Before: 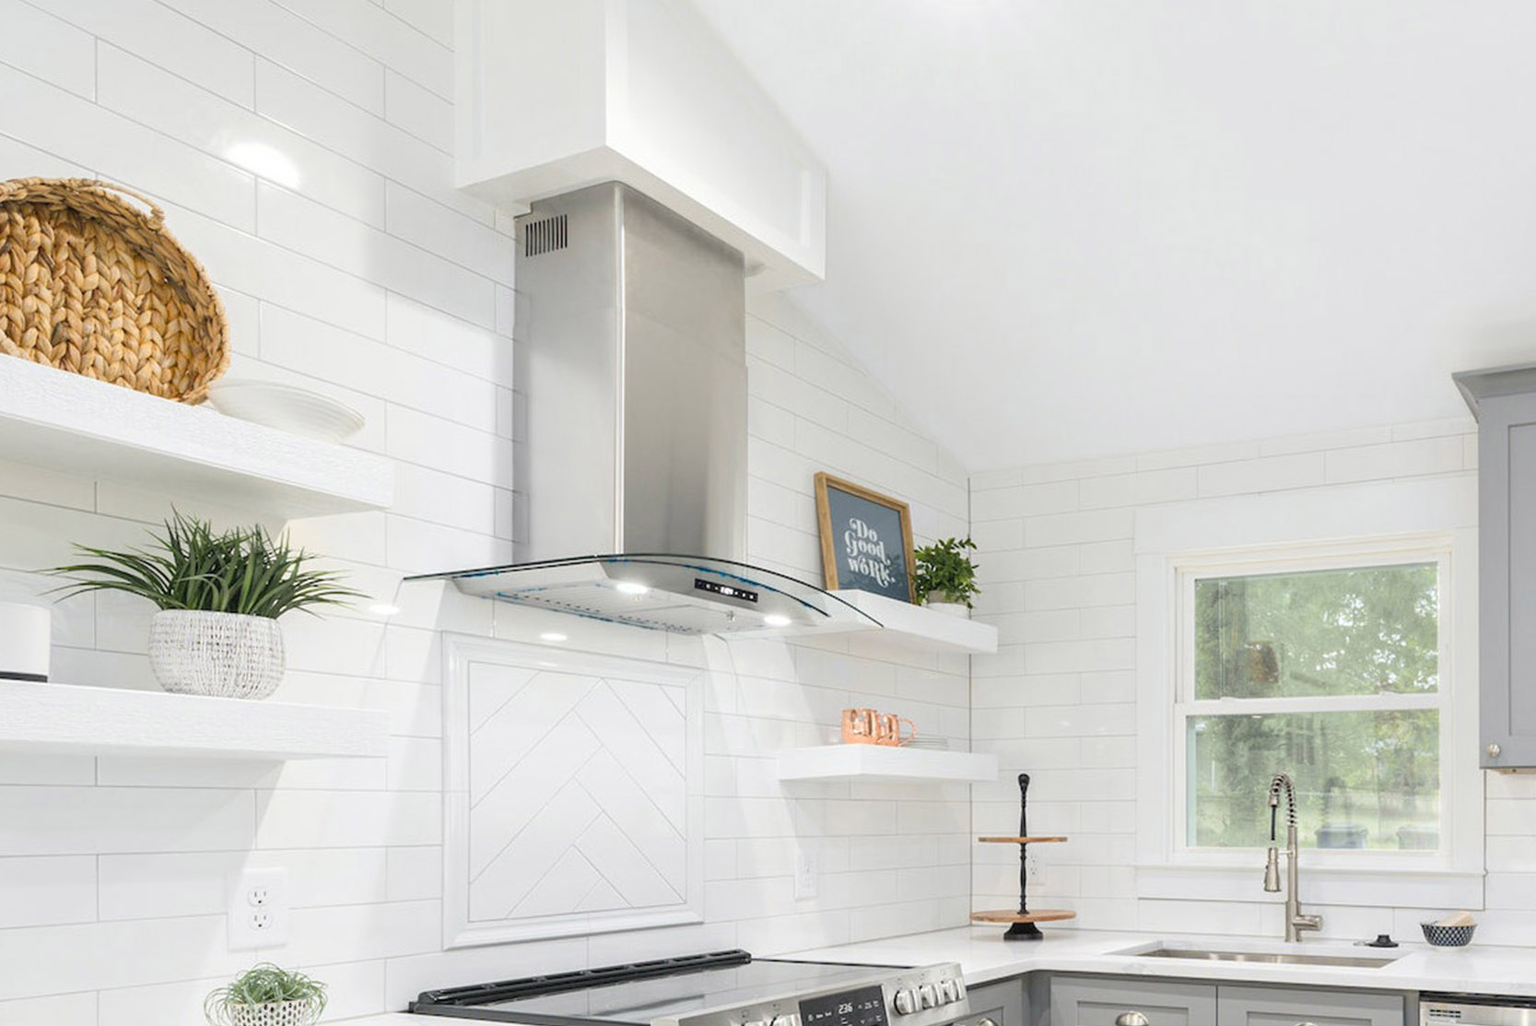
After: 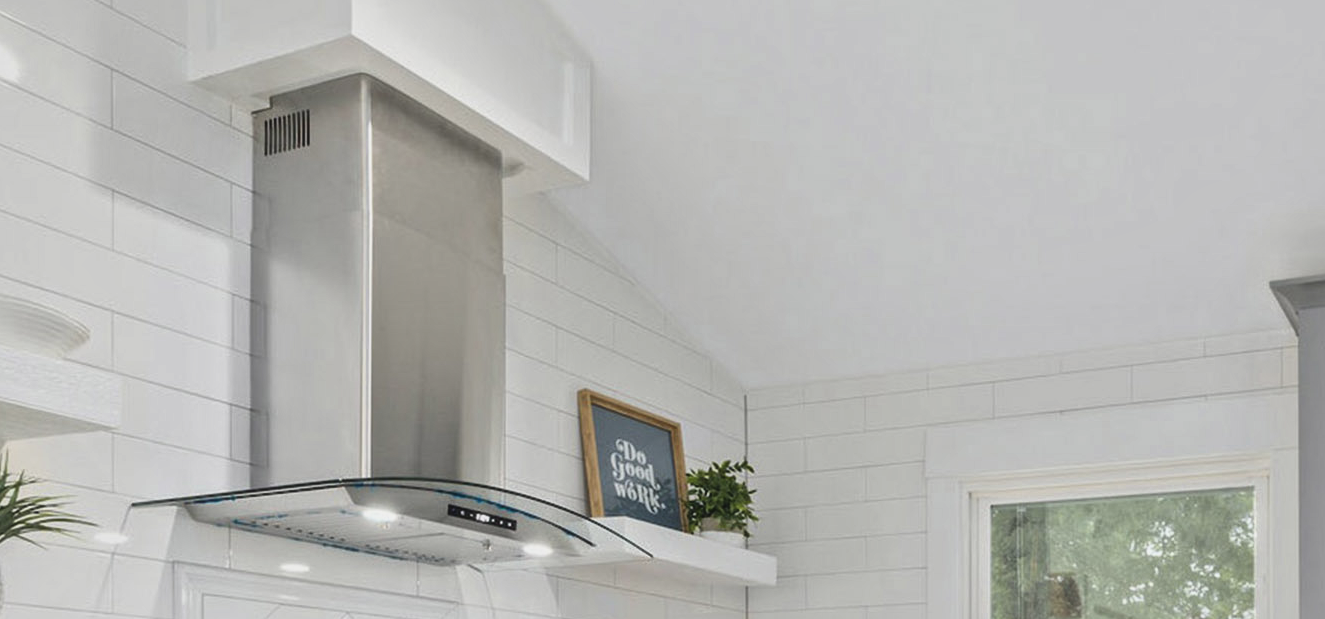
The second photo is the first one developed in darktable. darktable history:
exposure: black level correction -0.015, exposure -0.5 EV, compensate highlight preservation false
crop: left 18.38%, top 11.092%, right 2.134%, bottom 33.217%
local contrast: mode bilateral grid, contrast 20, coarseness 19, detail 163%, midtone range 0.2
